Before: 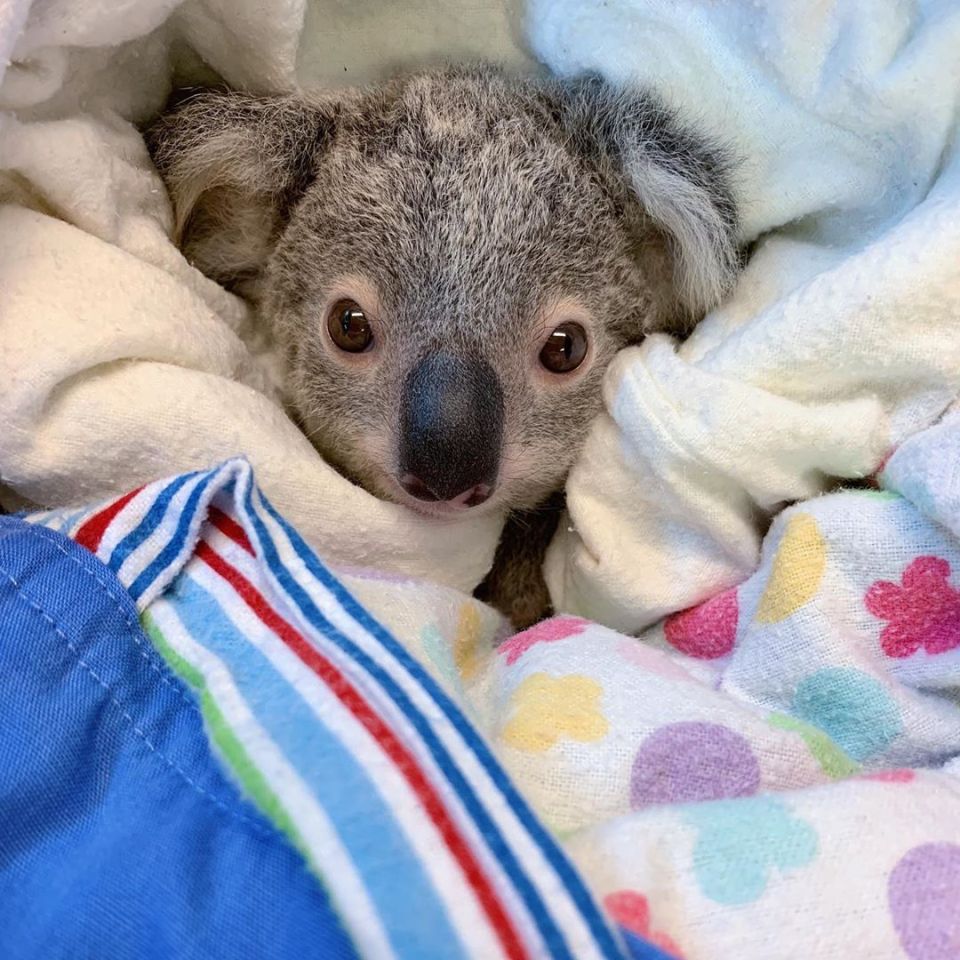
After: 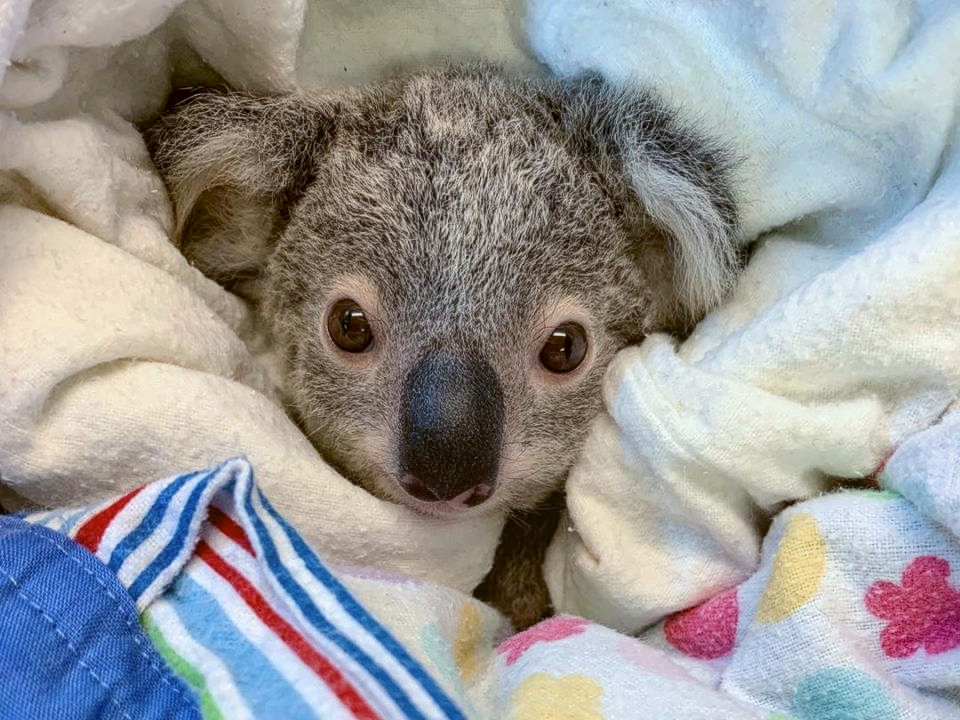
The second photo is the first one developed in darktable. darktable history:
color balance: lift [1.004, 1.002, 1.002, 0.998], gamma [1, 1.007, 1.002, 0.993], gain [1, 0.977, 1.013, 1.023], contrast -3.64%
local contrast: on, module defaults
crop: bottom 24.988%
